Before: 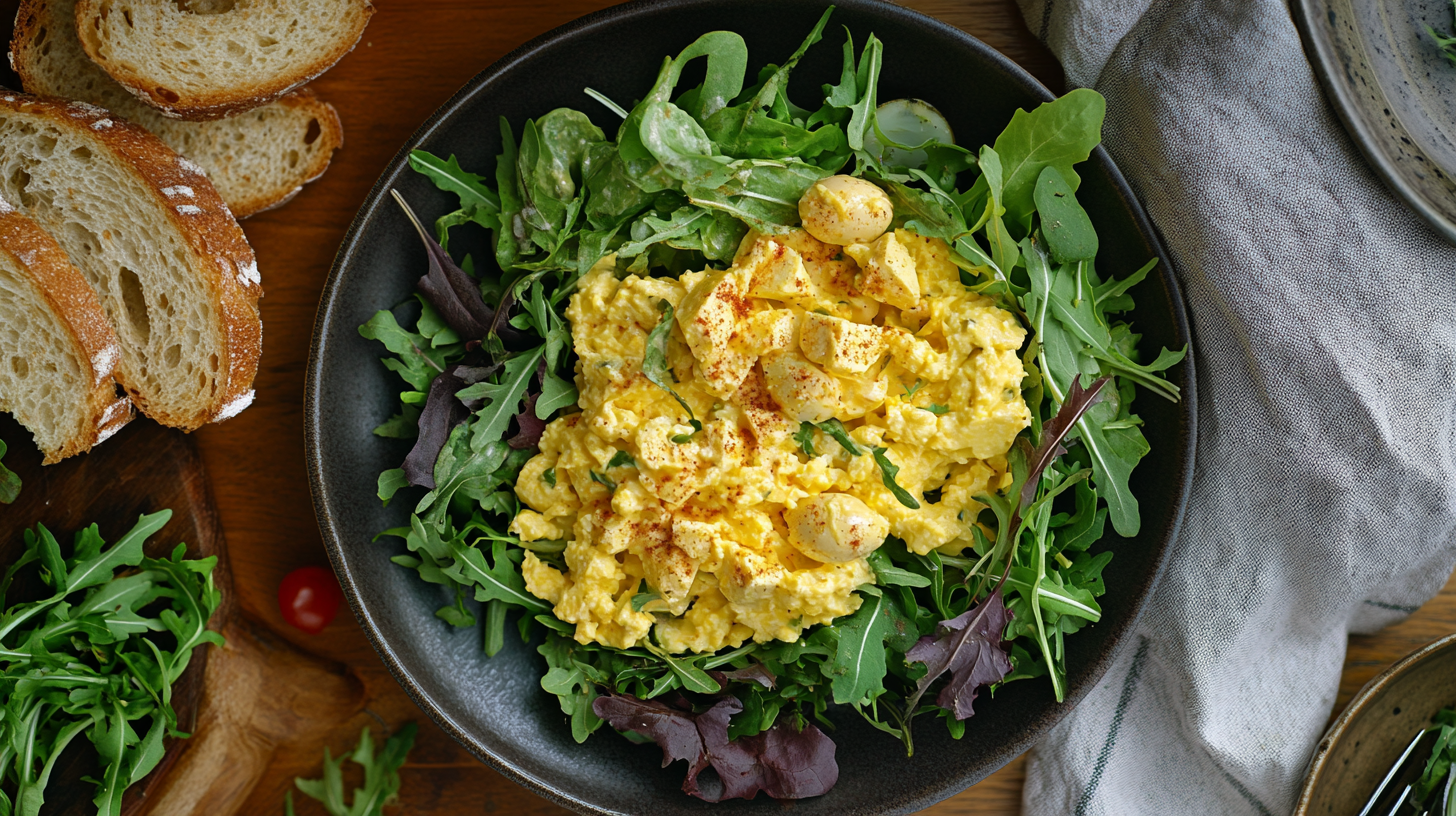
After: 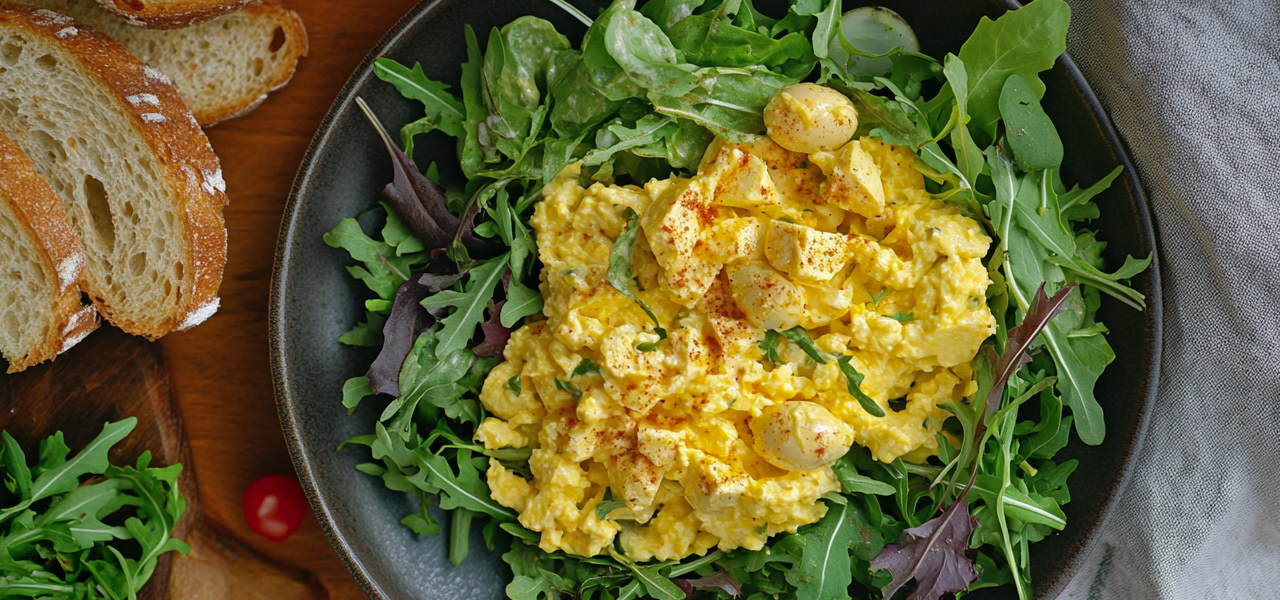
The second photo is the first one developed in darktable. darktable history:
shadows and highlights: on, module defaults
crop and rotate: left 2.425%, top 11.305%, right 9.6%, bottom 15.08%
